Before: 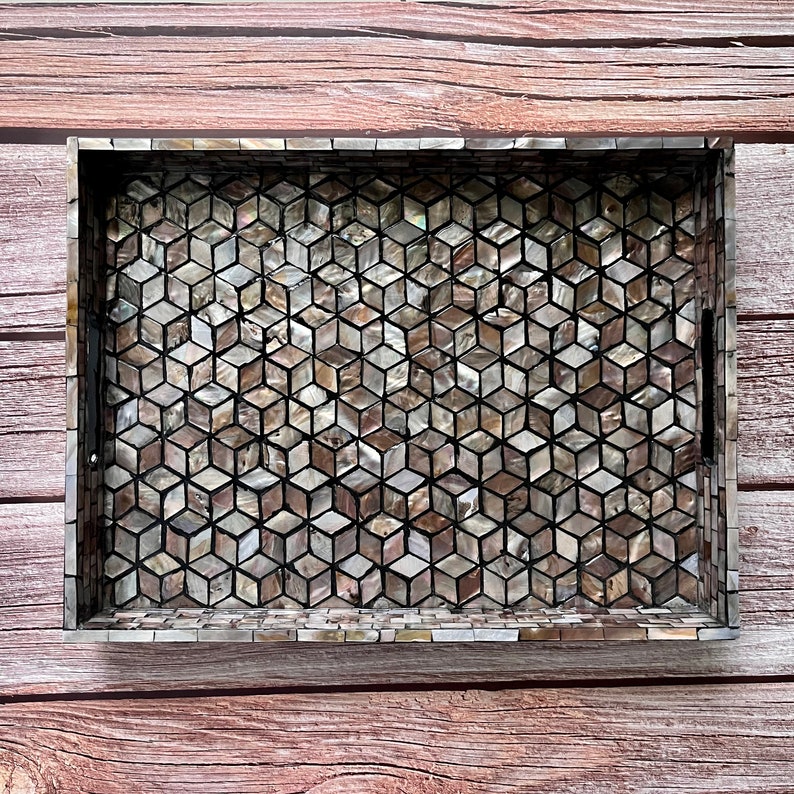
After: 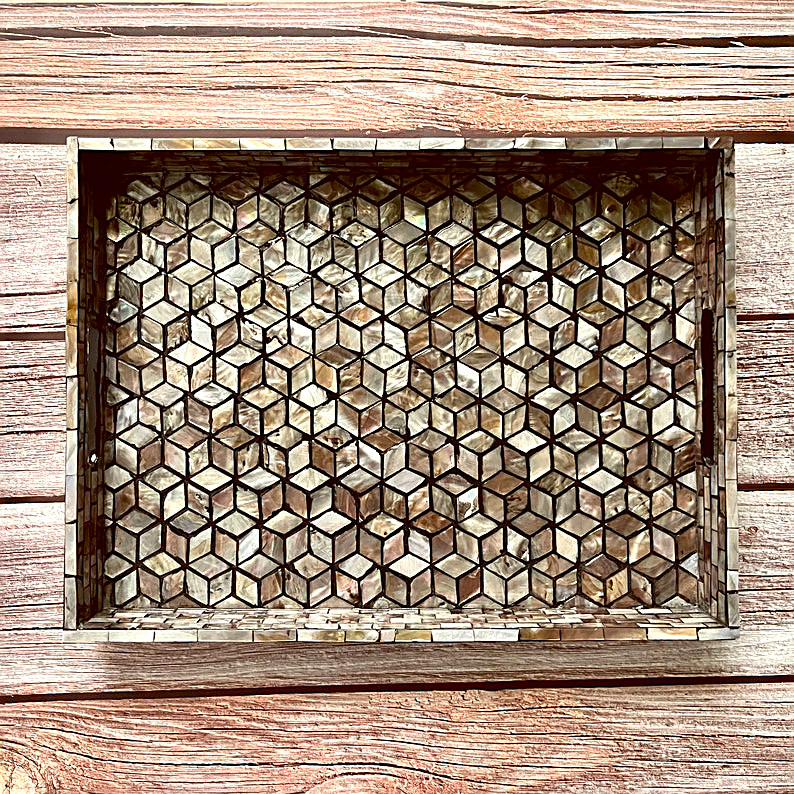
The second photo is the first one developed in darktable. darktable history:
sharpen: on, module defaults
exposure: black level correction 0, exposure 0.5 EV, compensate highlight preservation false
local contrast: highlights 100%, shadows 100%, detail 120%, midtone range 0.2
color balance: lift [1.001, 1.007, 1, 0.993], gamma [1.023, 1.026, 1.01, 0.974], gain [0.964, 1.059, 1.073, 0.927]
